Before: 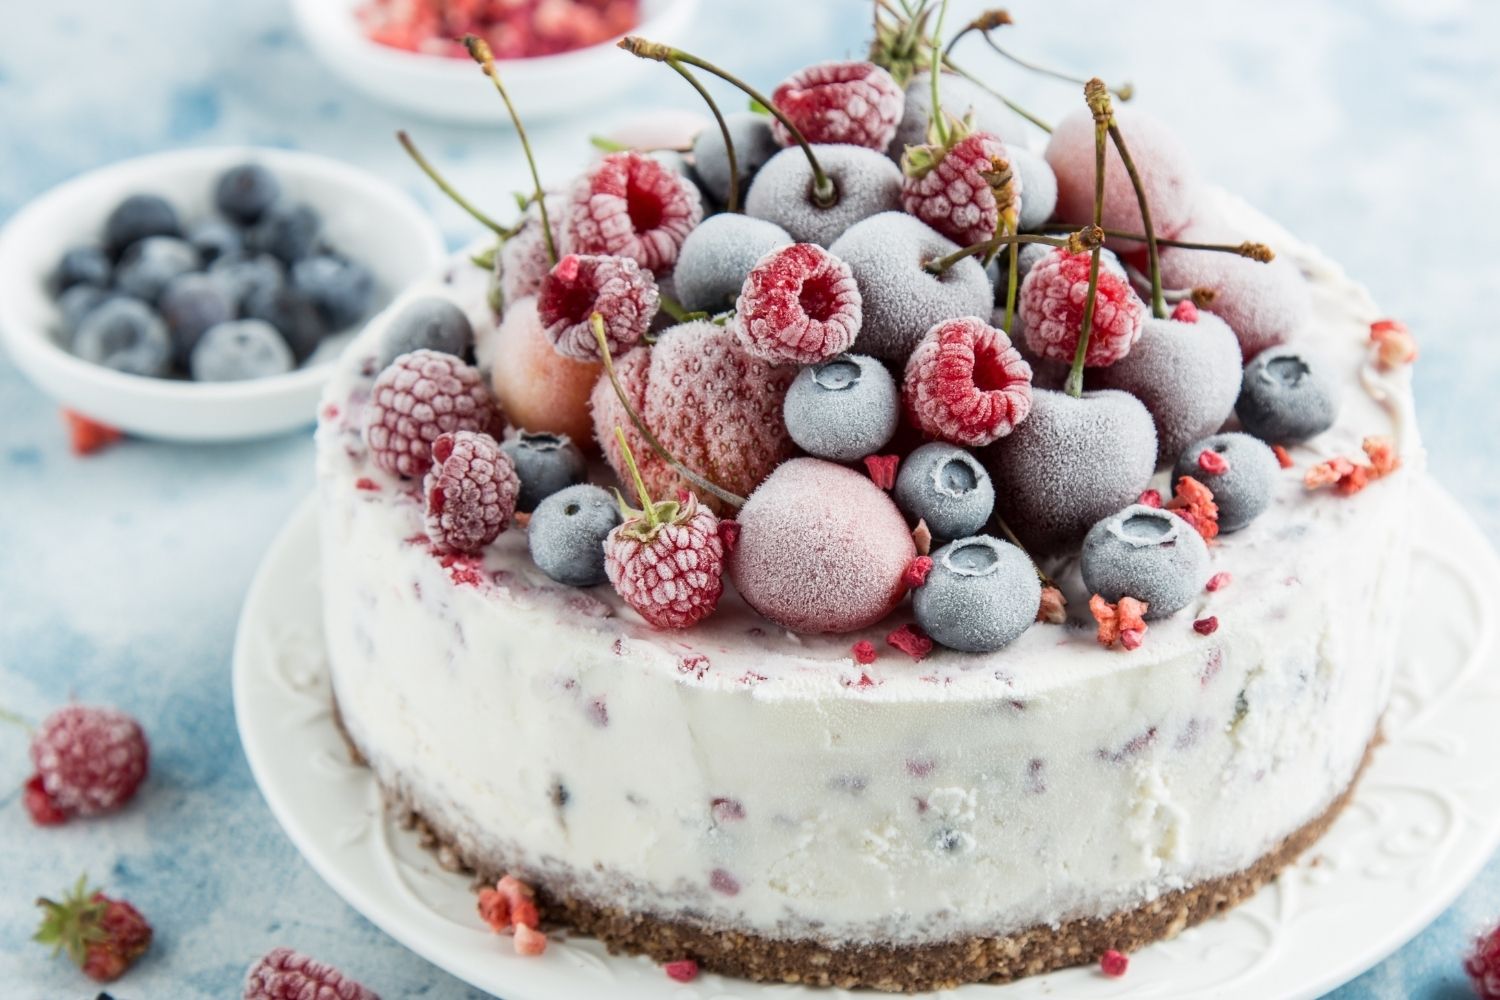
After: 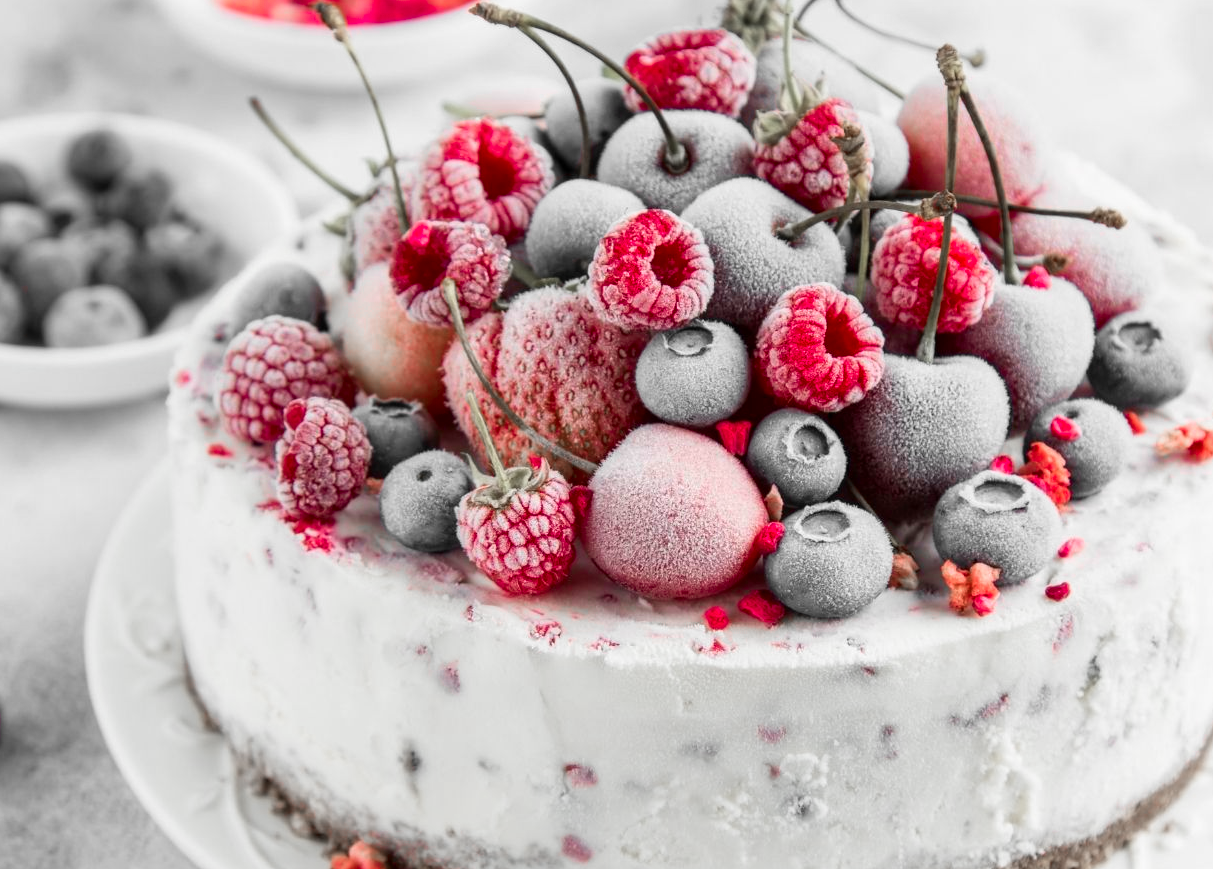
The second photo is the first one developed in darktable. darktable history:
crop: left 9.929%, top 3.475%, right 9.188%, bottom 9.529%
tone equalizer: on, module defaults
color zones: curves: ch1 [(0, 0.831) (0.08, 0.771) (0.157, 0.268) (0.241, 0.207) (0.562, -0.005) (0.714, -0.013) (0.876, 0.01) (1, 0.831)]
